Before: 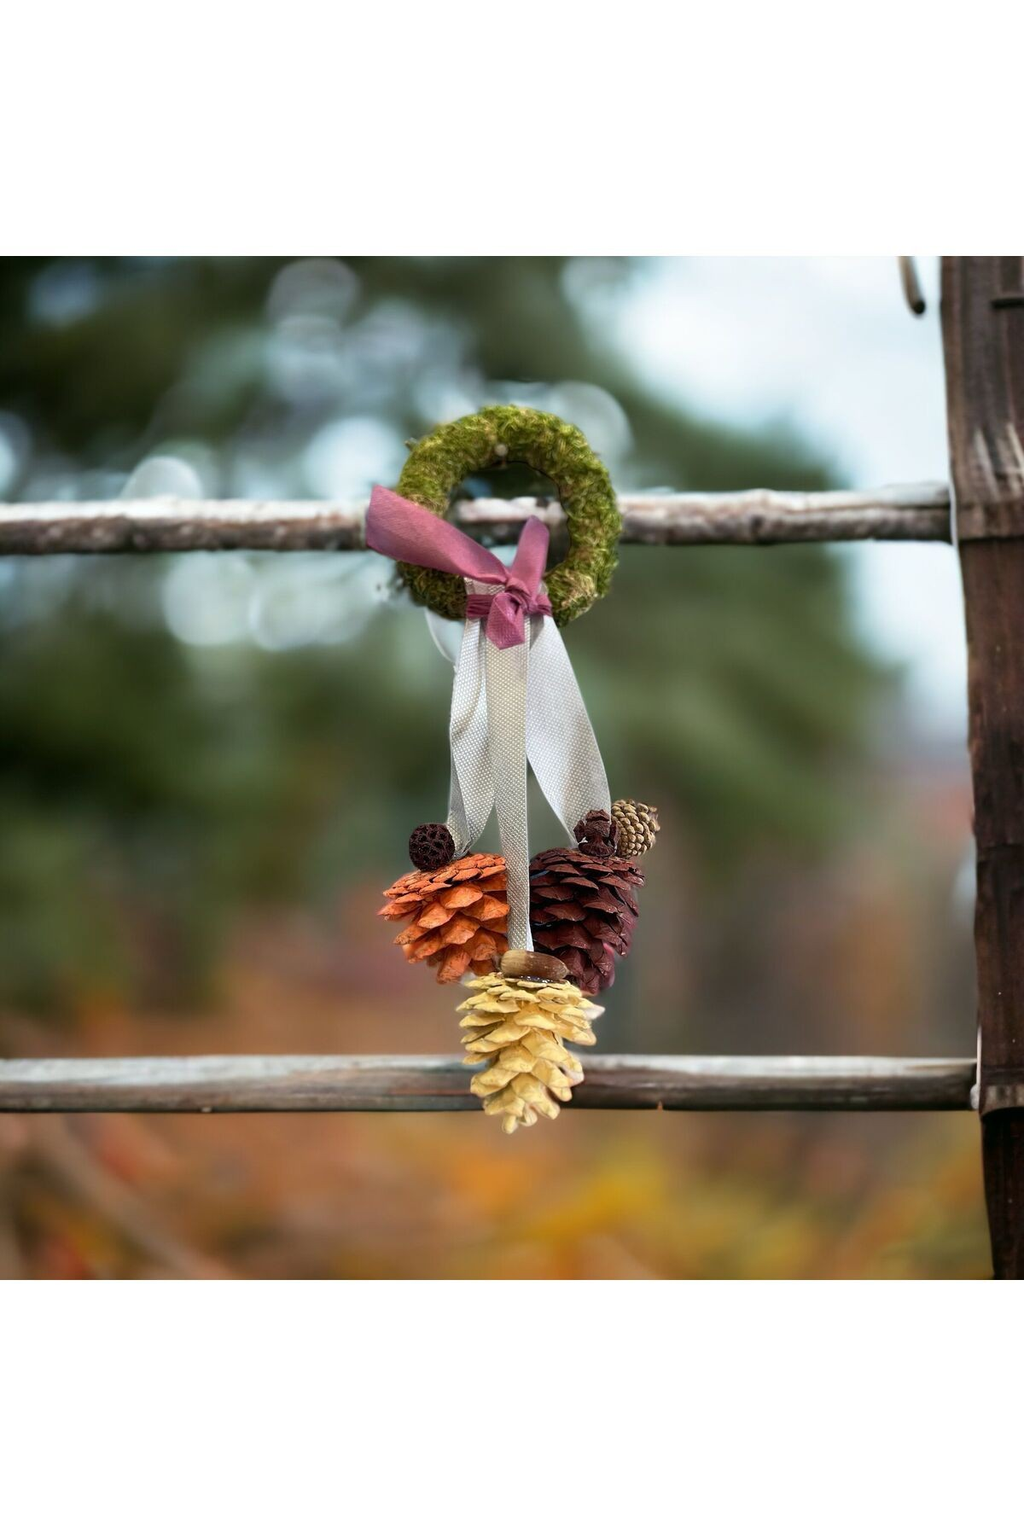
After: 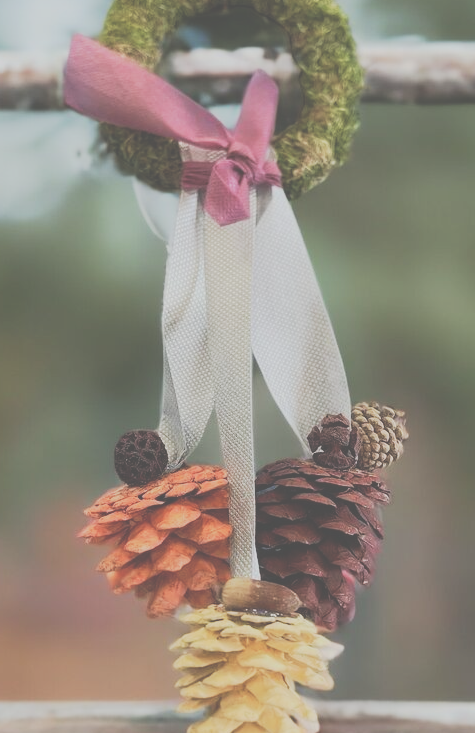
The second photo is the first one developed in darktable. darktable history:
exposure: black level correction -0.086, compensate highlight preservation false
filmic rgb: black relative exposure -7.3 EV, white relative exposure 5.06 EV, threshold 3.01 EV, hardness 3.22, contrast in shadows safe, enable highlight reconstruction true
crop: left 30.42%, top 29.723%, right 29.962%, bottom 29.535%
tone curve: curves: ch0 [(0.003, 0) (0.066, 0.017) (0.163, 0.09) (0.264, 0.238) (0.395, 0.421) (0.517, 0.56) (0.688, 0.743) (0.791, 0.814) (1, 1)]; ch1 [(0, 0) (0.164, 0.115) (0.337, 0.332) (0.39, 0.398) (0.464, 0.461) (0.501, 0.5) (0.507, 0.503) (0.534, 0.537) (0.577, 0.59) (0.652, 0.681) (0.733, 0.749) (0.811, 0.796) (1, 1)]; ch2 [(0, 0) (0.337, 0.382) (0.464, 0.476) (0.501, 0.502) (0.527, 0.54) (0.551, 0.565) (0.6, 0.59) (0.687, 0.675) (1, 1)], preserve colors none
